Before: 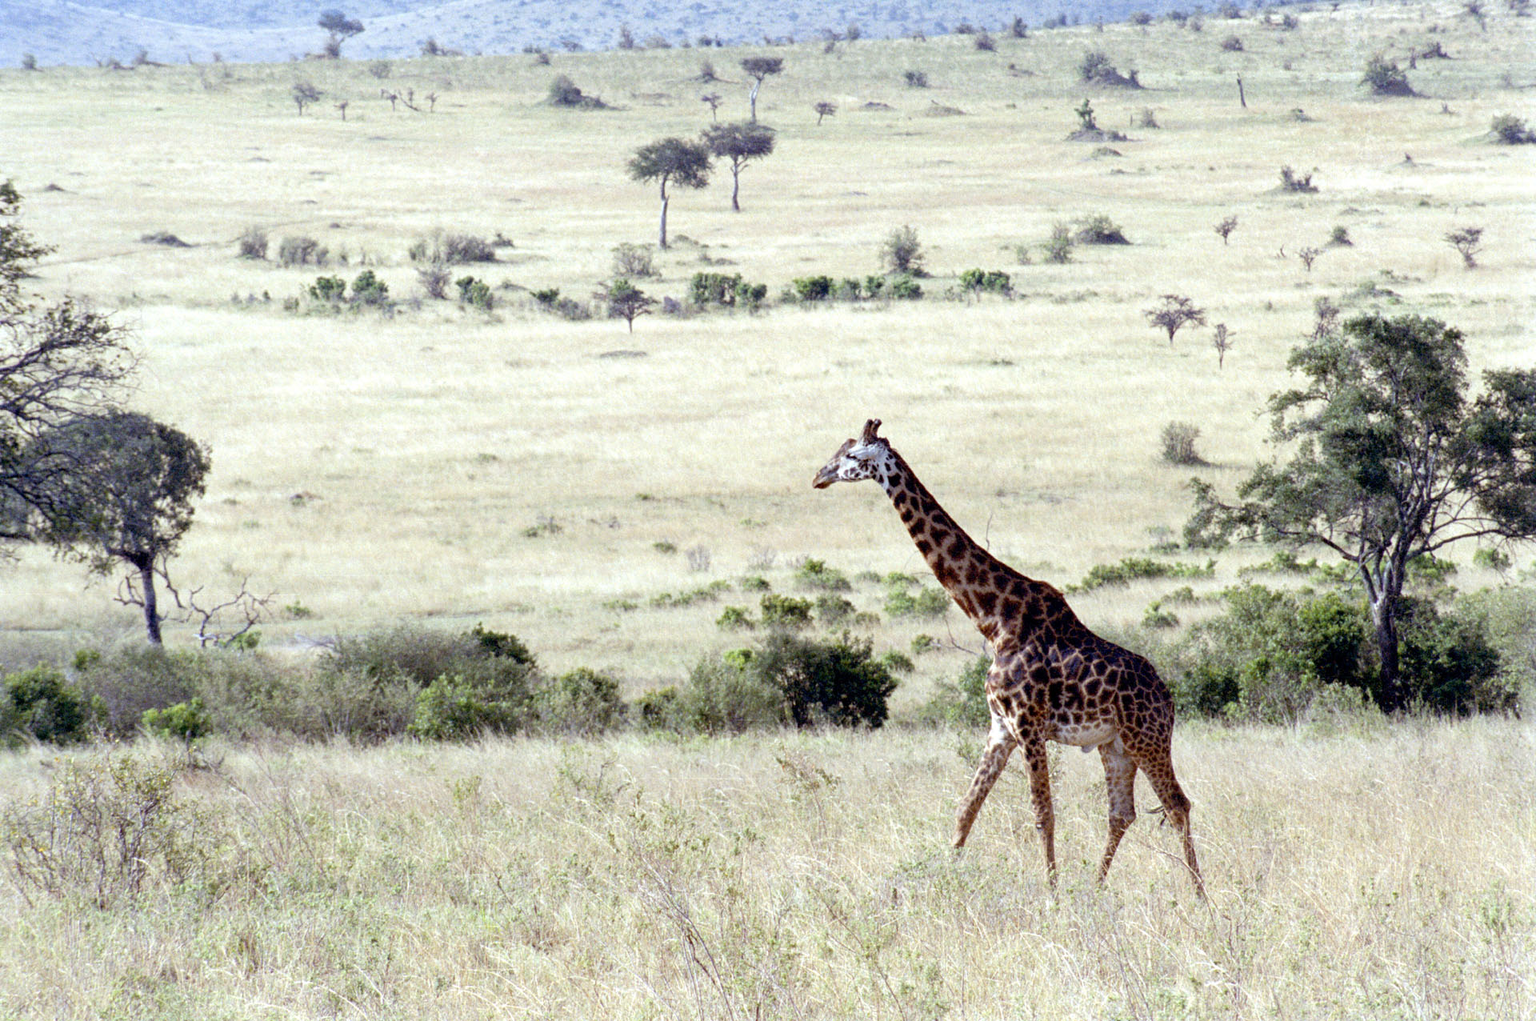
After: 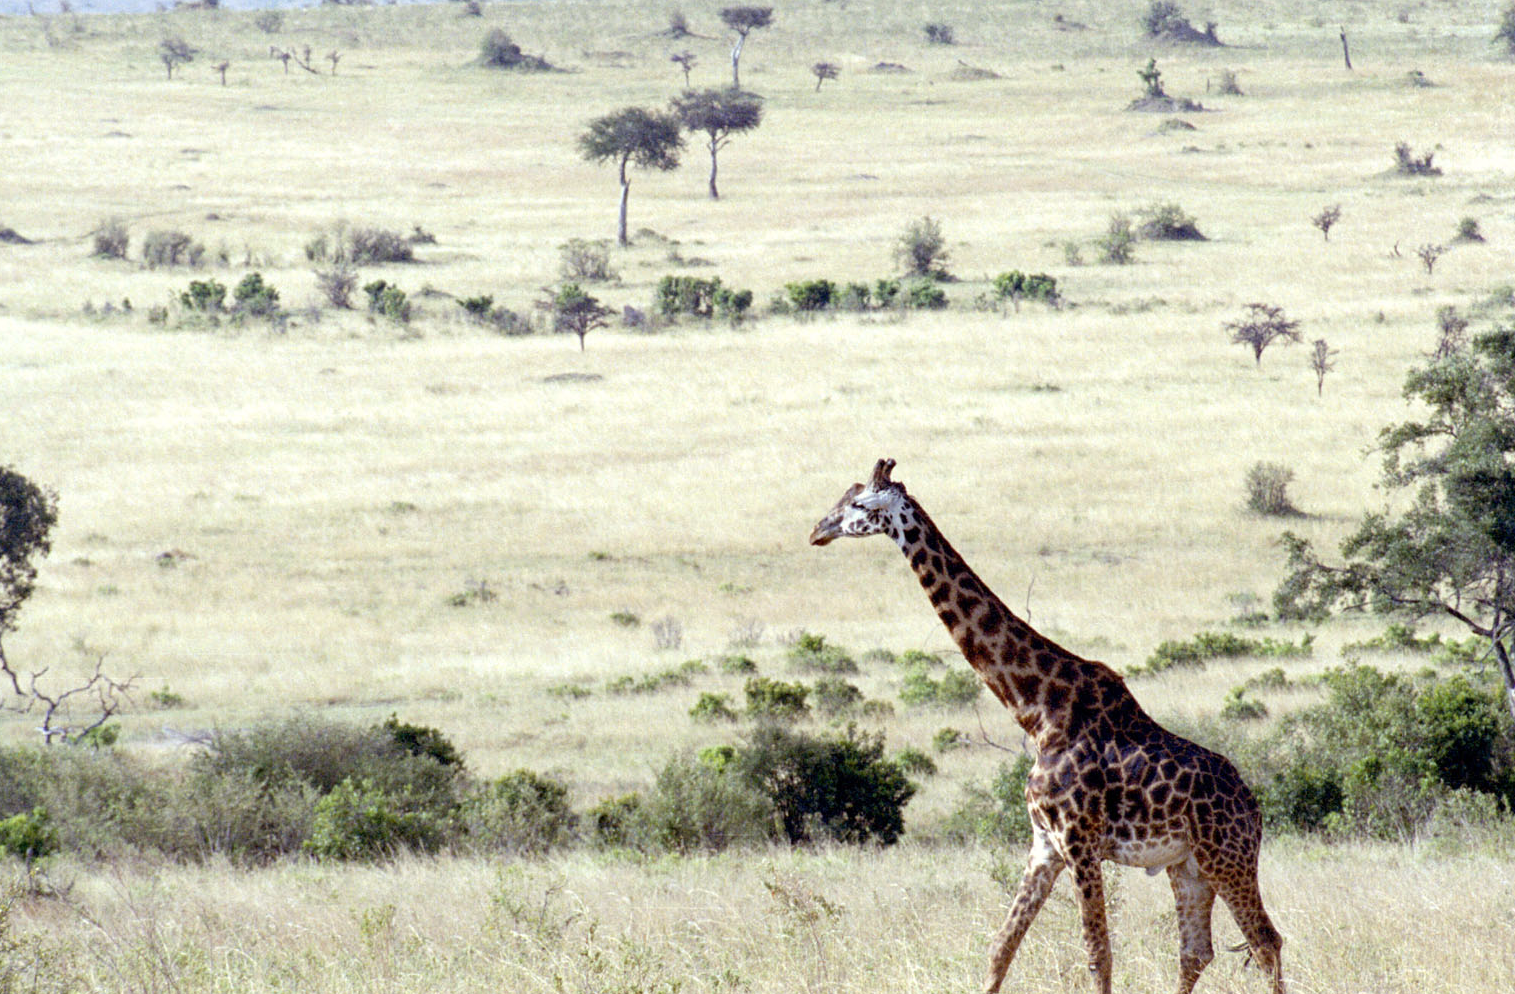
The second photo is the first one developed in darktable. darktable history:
color correction: highlights b* 3.01
crop and rotate: left 10.733%, top 5.147%, right 10.329%, bottom 16.88%
